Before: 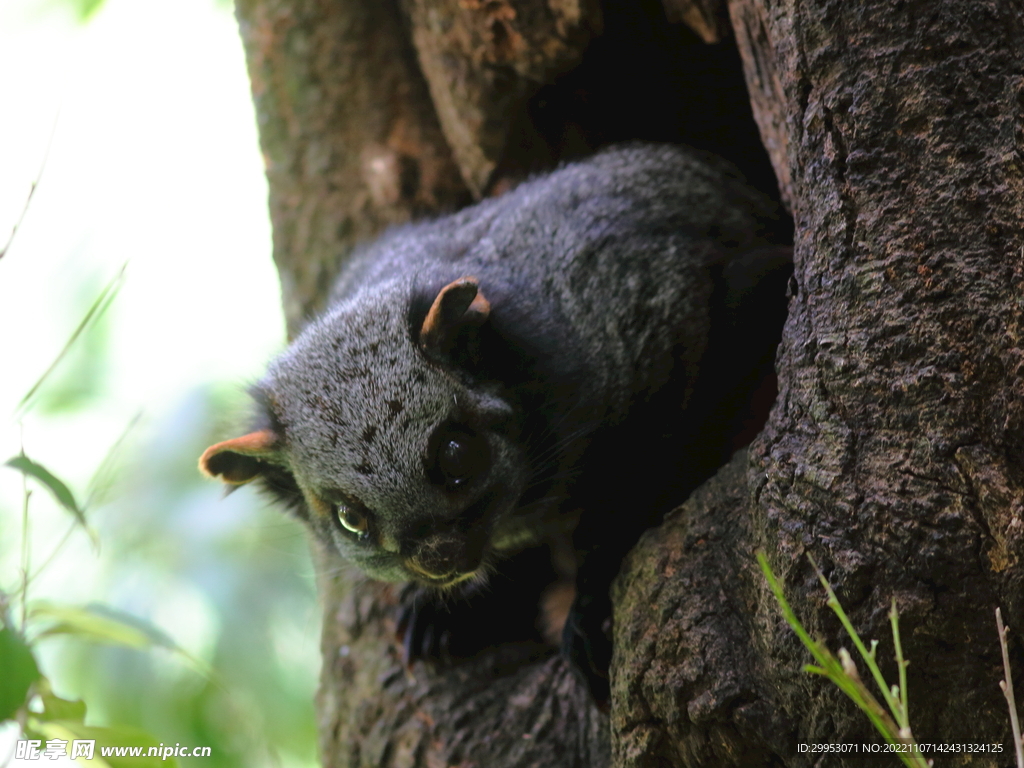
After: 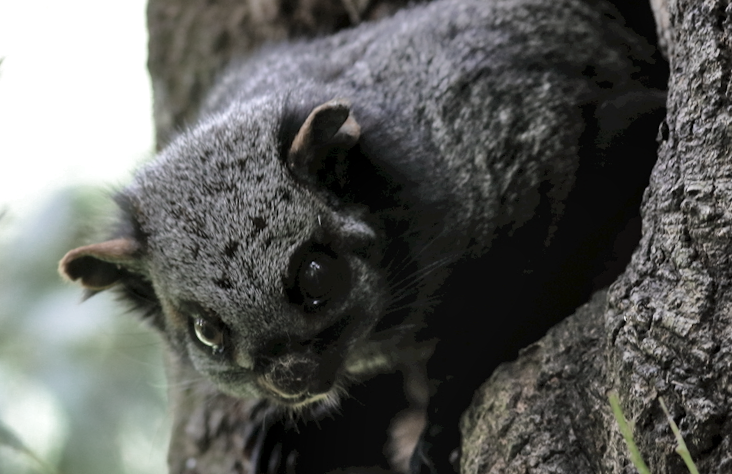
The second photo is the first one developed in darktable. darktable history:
shadows and highlights: shadows 52.42, soften with gaussian
local contrast: highlights 25%, shadows 77%, midtone range 0.743
color zones: curves: ch0 [(0, 0.487) (0.241, 0.395) (0.434, 0.373) (0.658, 0.412) (0.838, 0.487)]; ch1 [(0, 0) (0.053, 0.053) (0.211, 0.202) (0.579, 0.259) (0.781, 0.241)]
crop and rotate: angle -4.03°, left 9.861%, top 20.41%, right 12.128%, bottom 12.116%
